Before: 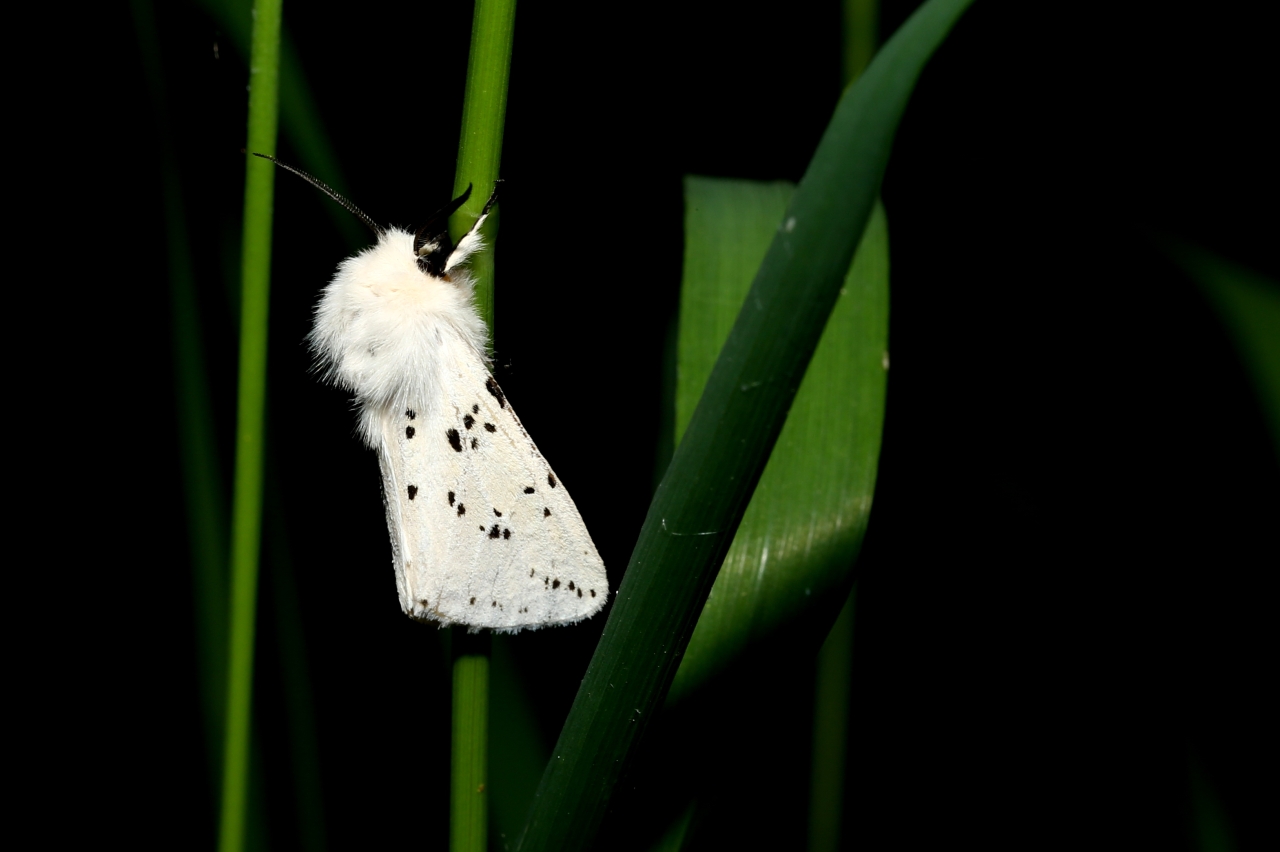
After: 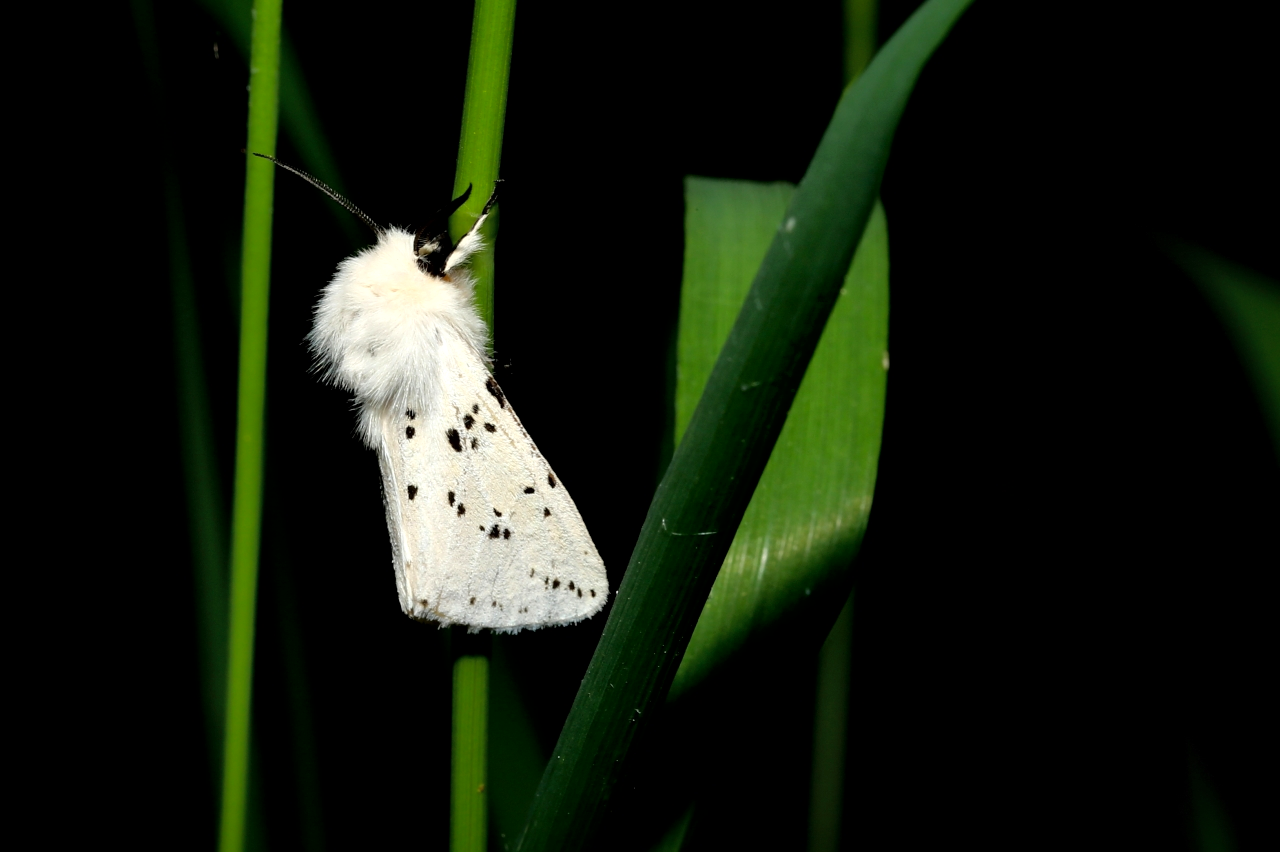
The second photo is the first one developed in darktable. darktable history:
contrast brightness saturation: saturation 0.183
local contrast: mode bilateral grid, contrast 99, coarseness 99, detail 165%, midtone range 0.2
